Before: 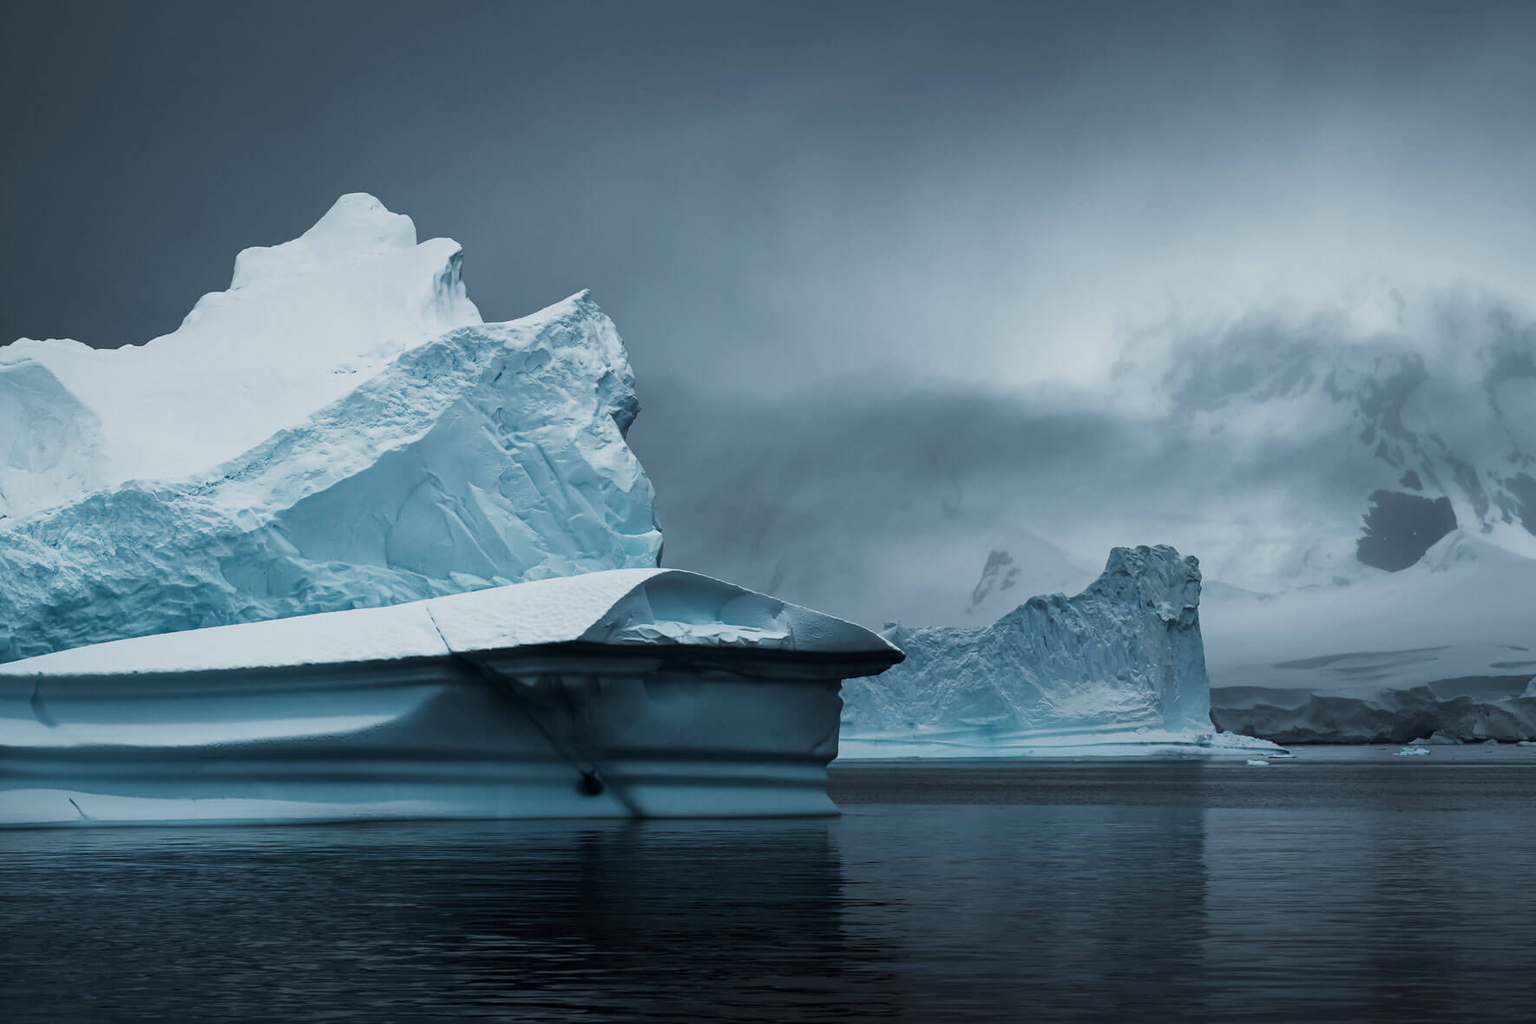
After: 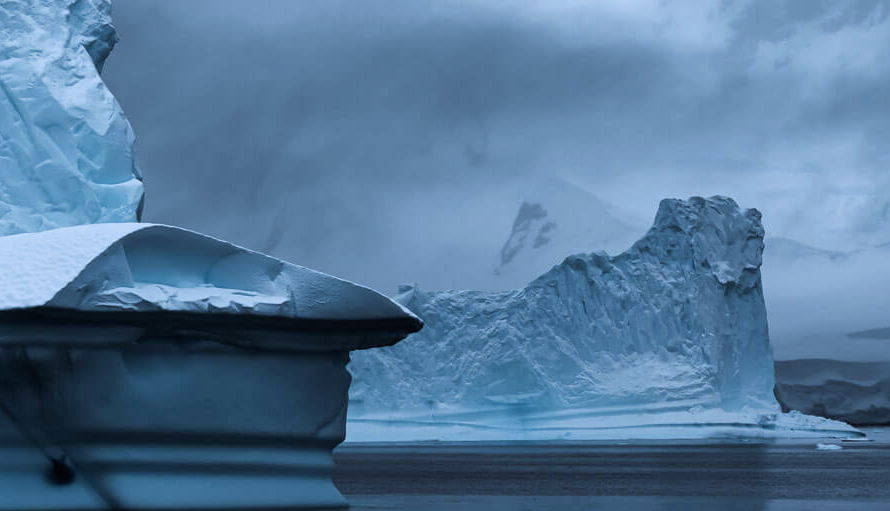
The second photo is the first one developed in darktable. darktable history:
crop: left 35.03%, top 36.625%, right 14.663%, bottom 20.057%
white balance: red 0.926, green 1.003, blue 1.133
